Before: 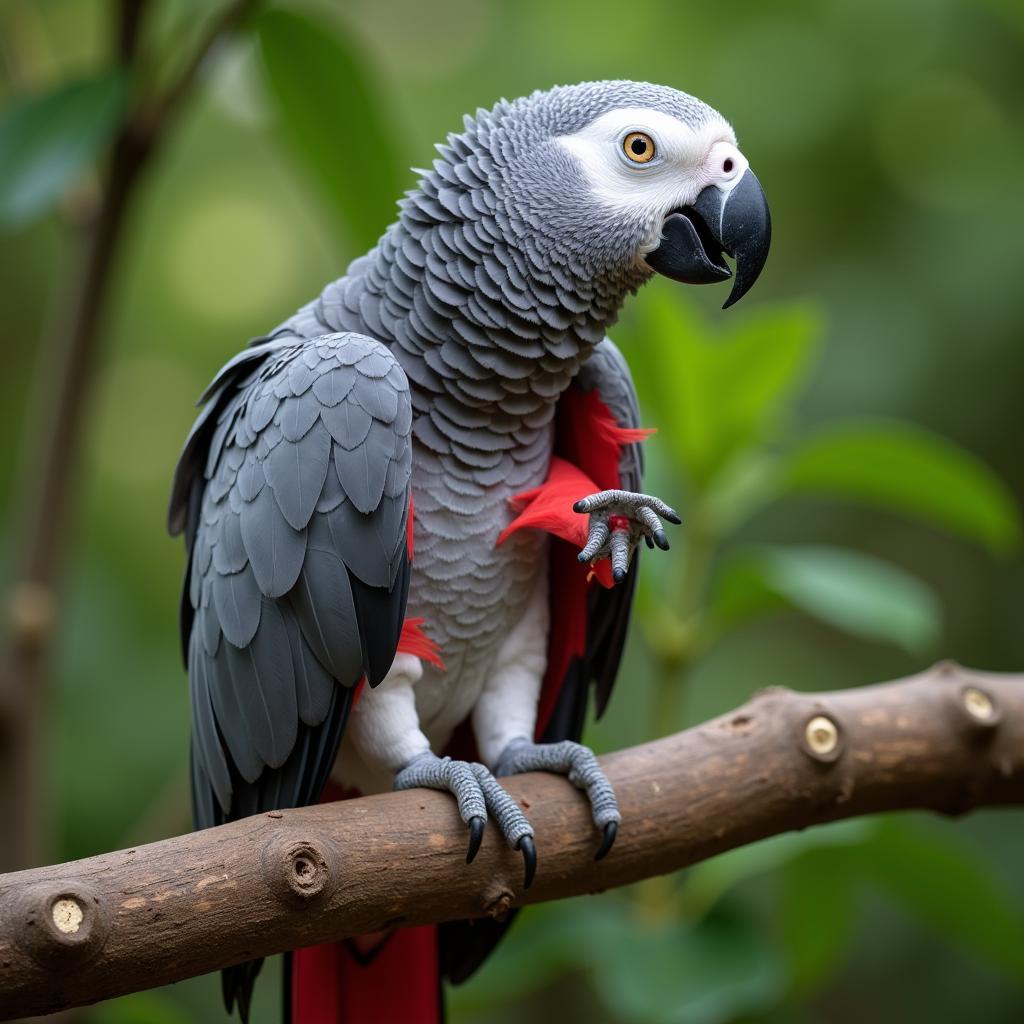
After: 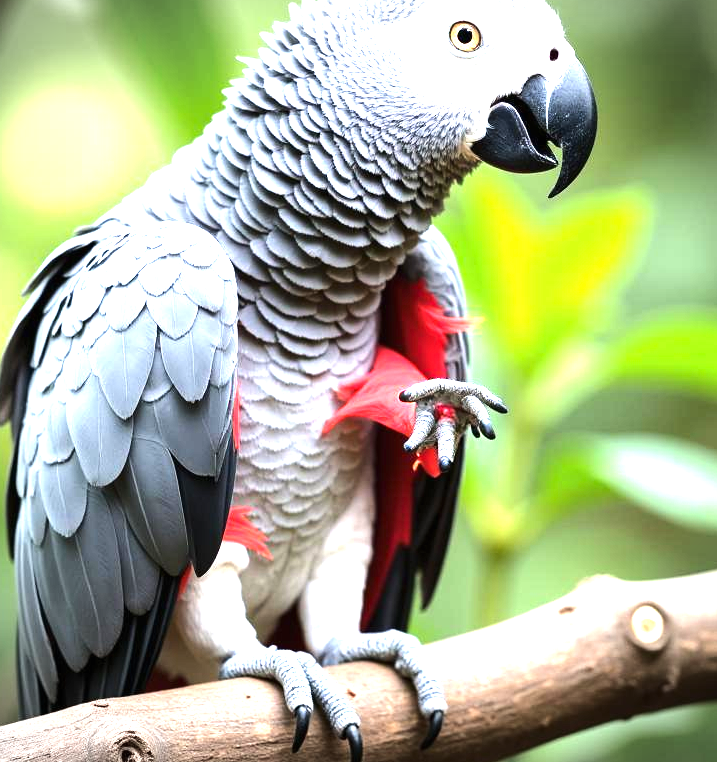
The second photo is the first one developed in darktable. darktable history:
tone equalizer: -8 EV -0.744 EV, -7 EV -0.707 EV, -6 EV -0.572 EV, -5 EV -0.386 EV, -3 EV 0.37 EV, -2 EV 0.6 EV, -1 EV 0.7 EV, +0 EV 0.775 EV, edges refinement/feathering 500, mask exposure compensation -1.57 EV, preserve details no
crop and rotate: left 17.081%, top 10.879%, right 12.839%, bottom 14.687%
vignetting: fall-off start 97.17%, width/height ratio 1.184
exposure: black level correction 0, exposure 1.752 EV, compensate highlight preservation false
